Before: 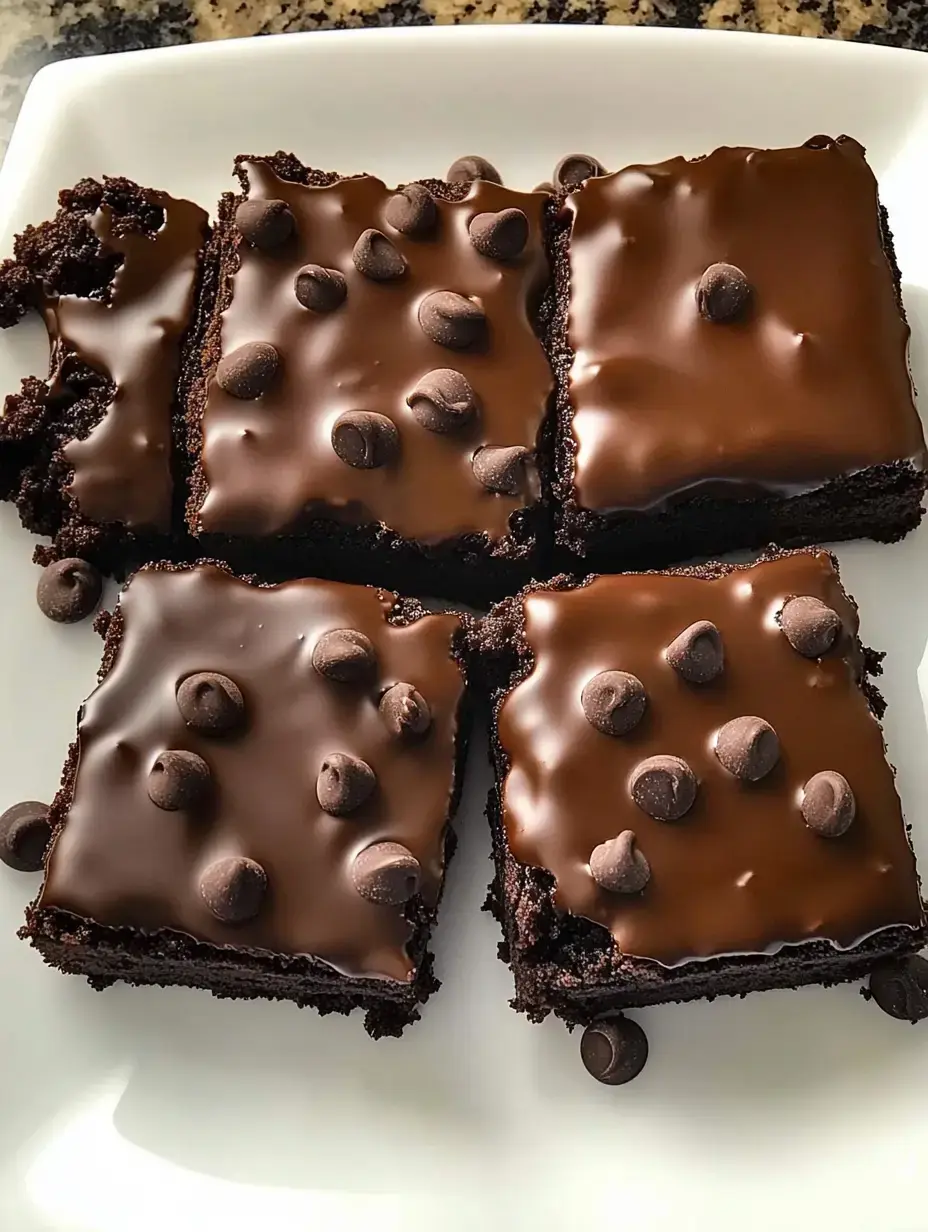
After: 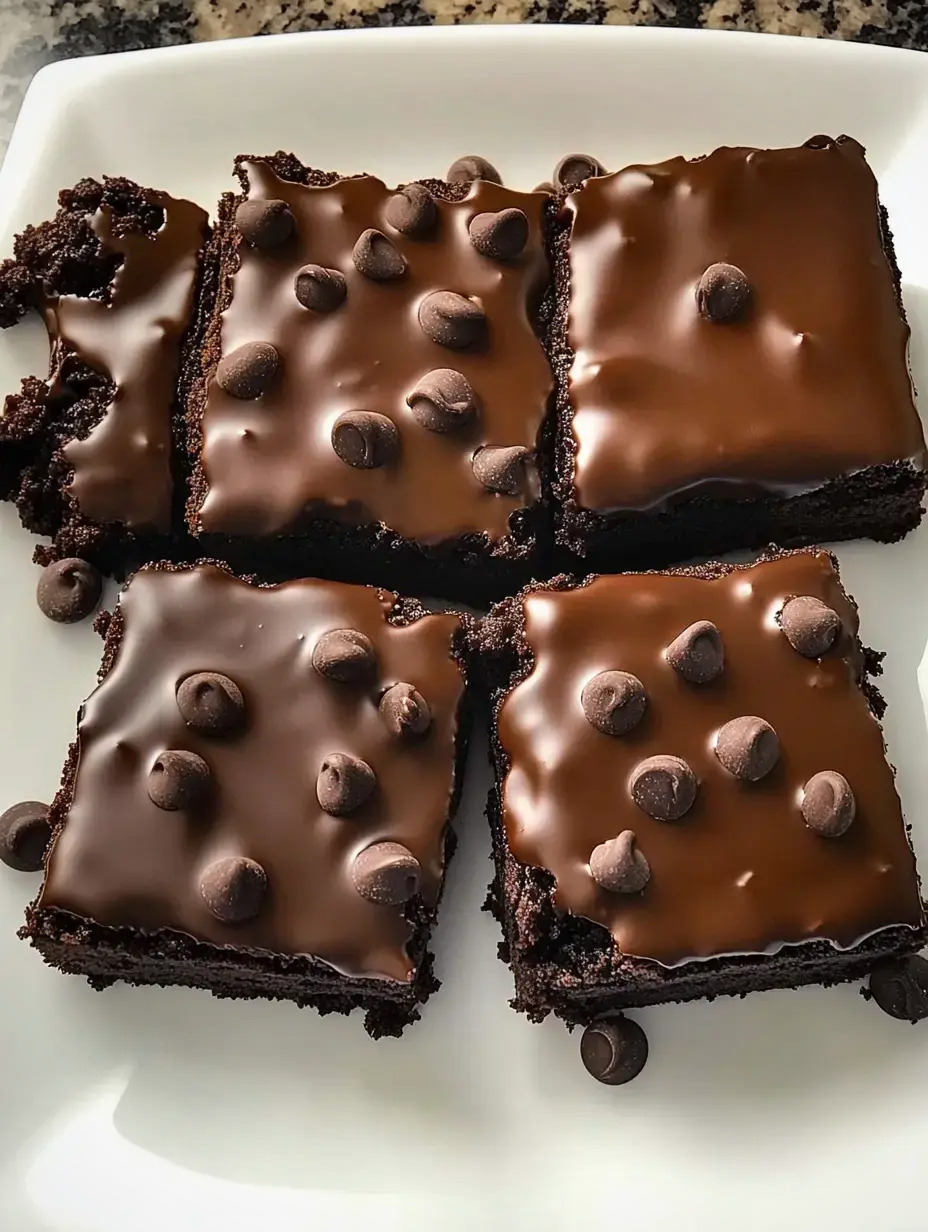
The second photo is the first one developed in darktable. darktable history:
vignetting: brightness -0.167
